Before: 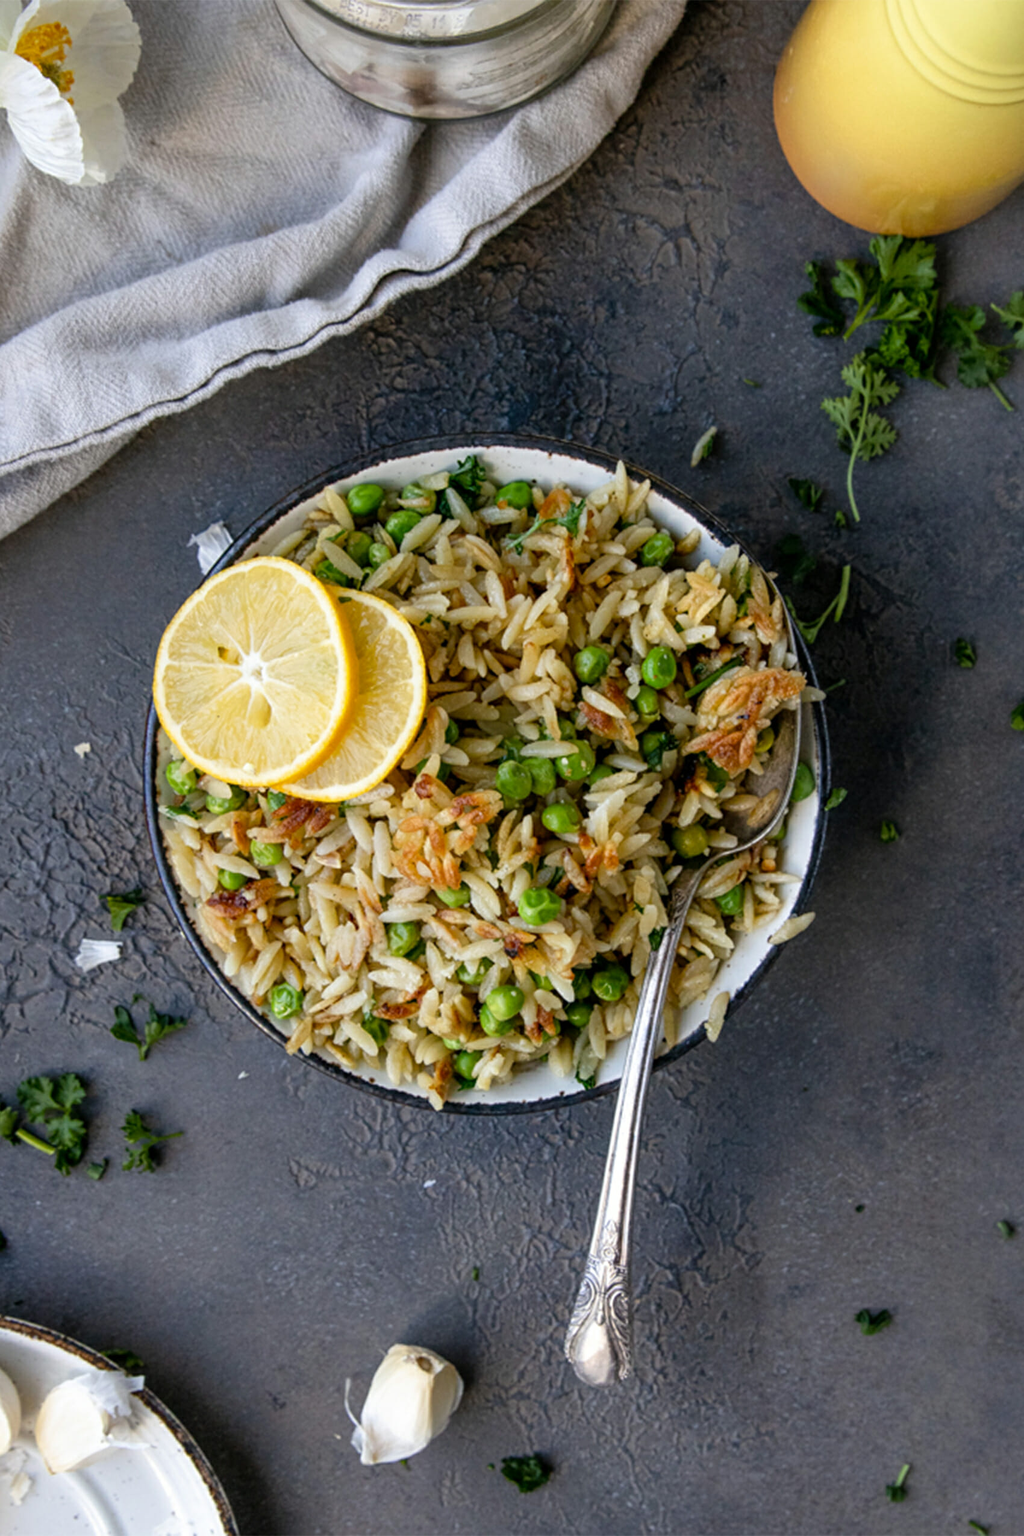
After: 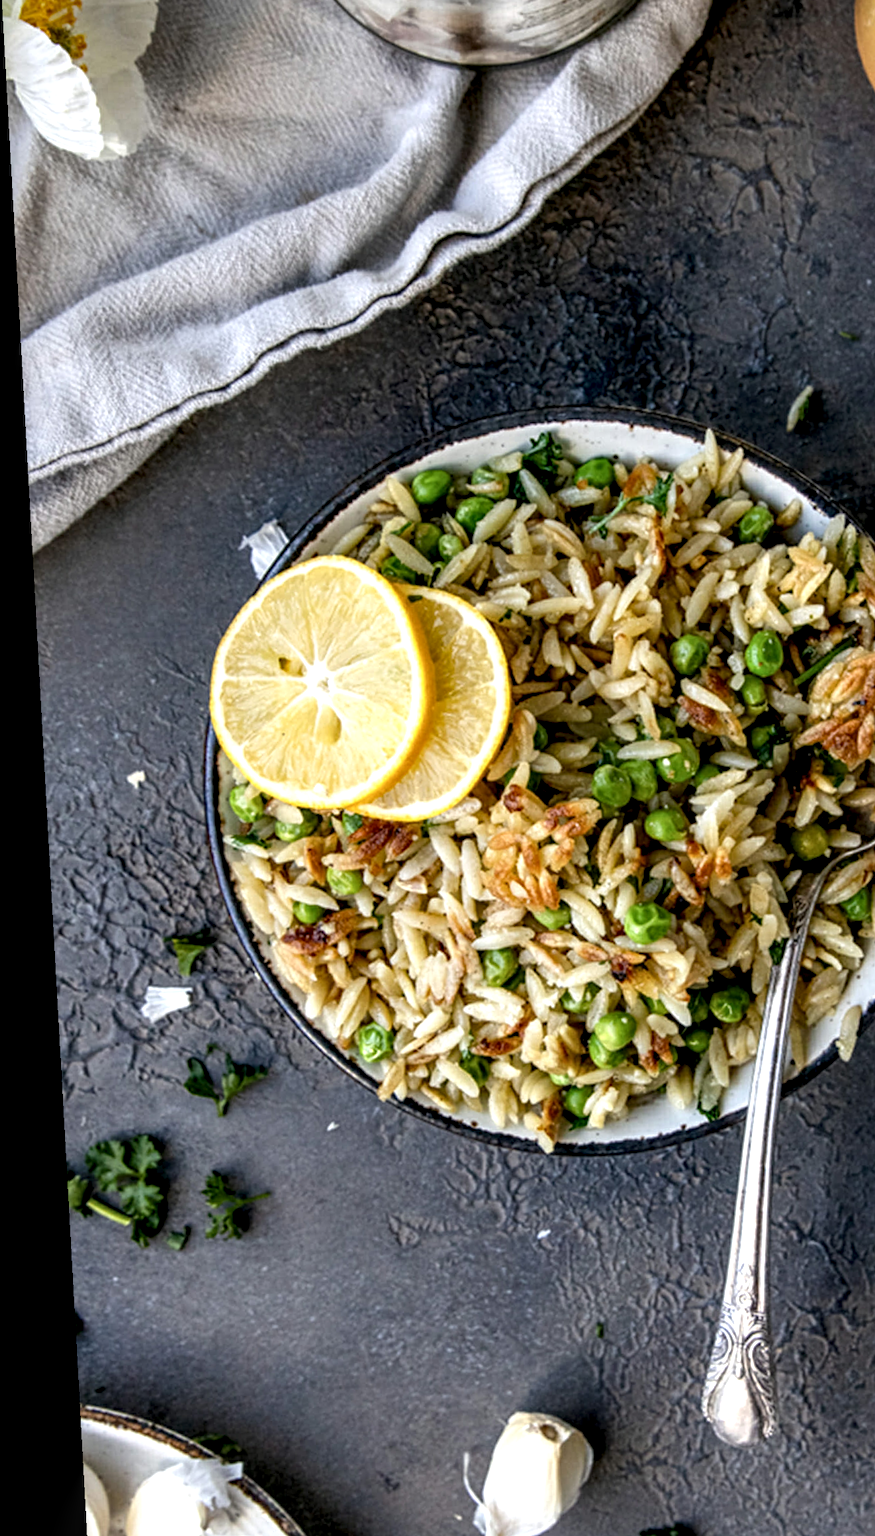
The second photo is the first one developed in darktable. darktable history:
rotate and perspective: rotation -3.18°, automatic cropping off
crop: top 5.803%, right 27.864%, bottom 5.804%
local contrast: highlights 65%, shadows 54%, detail 169%, midtone range 0.514
